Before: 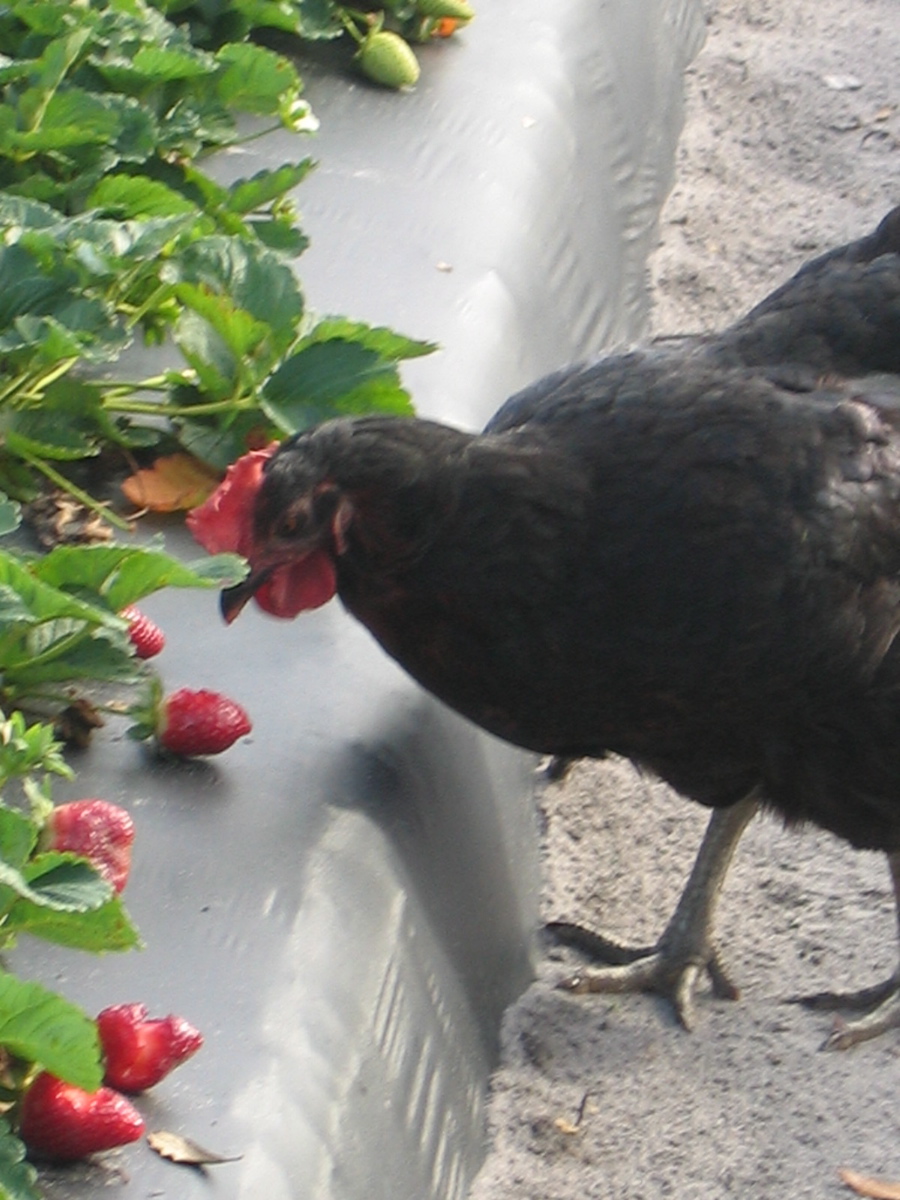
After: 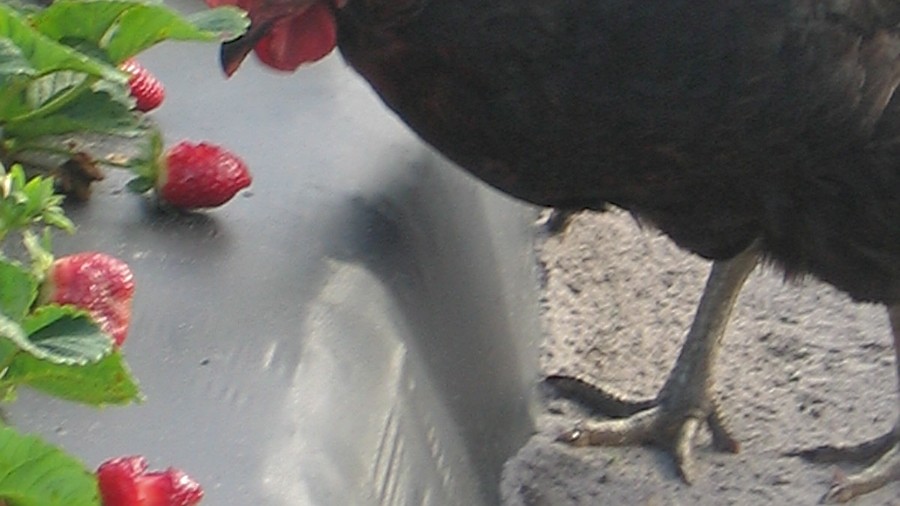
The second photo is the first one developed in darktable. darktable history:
crop: top 45.631%, bottom 12.124%
sharpen: on, module defaults
shadows and highlights: shadows 40.16, highlights -60.04
